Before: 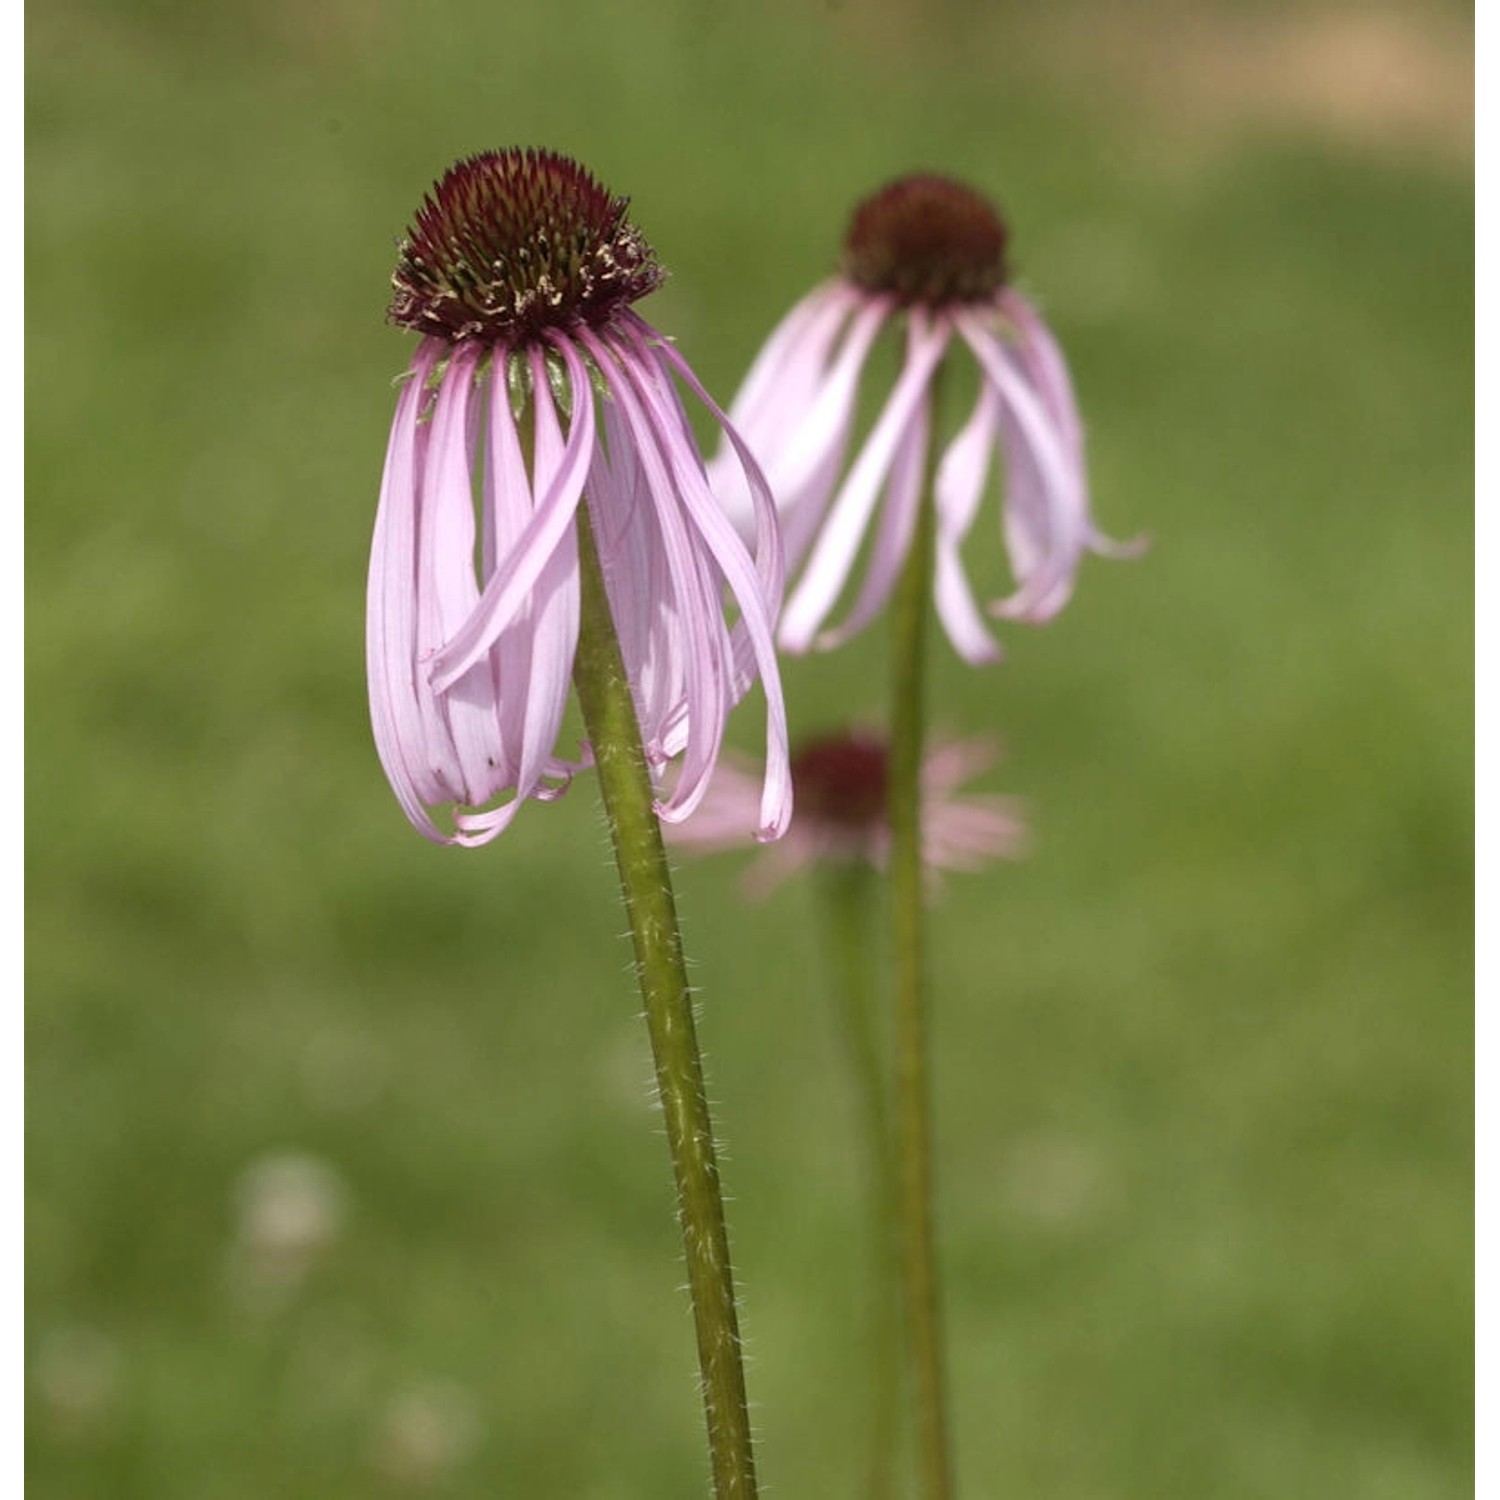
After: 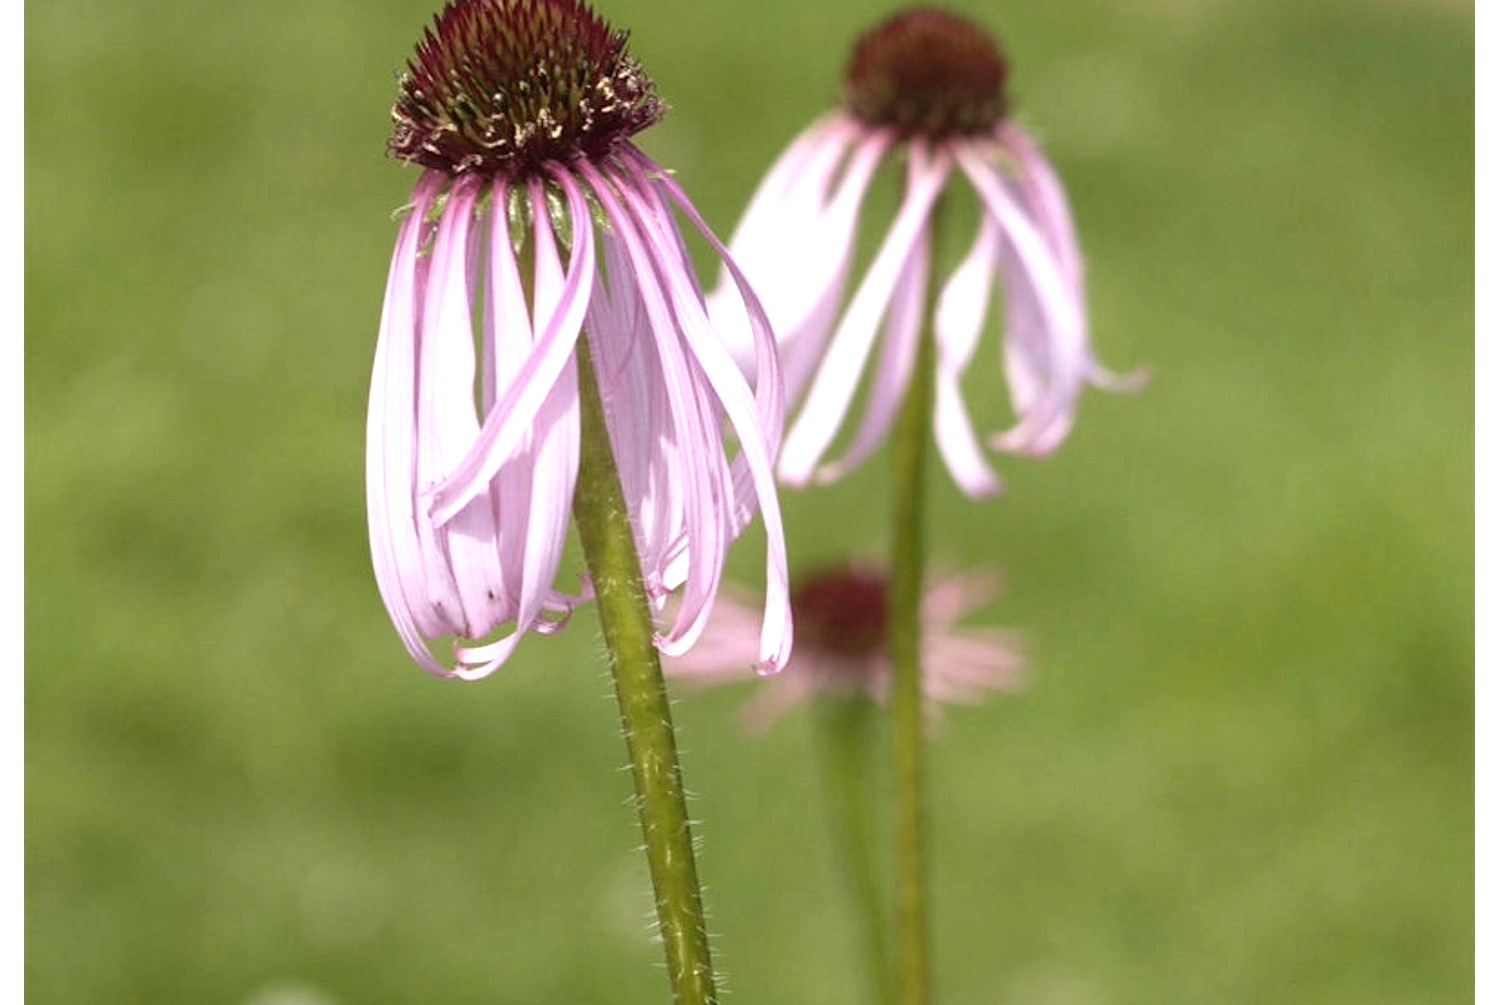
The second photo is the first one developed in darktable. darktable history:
levels: levels [0, 0.43, 0.859]
crop: top 11.157%, bottom 21.828%
